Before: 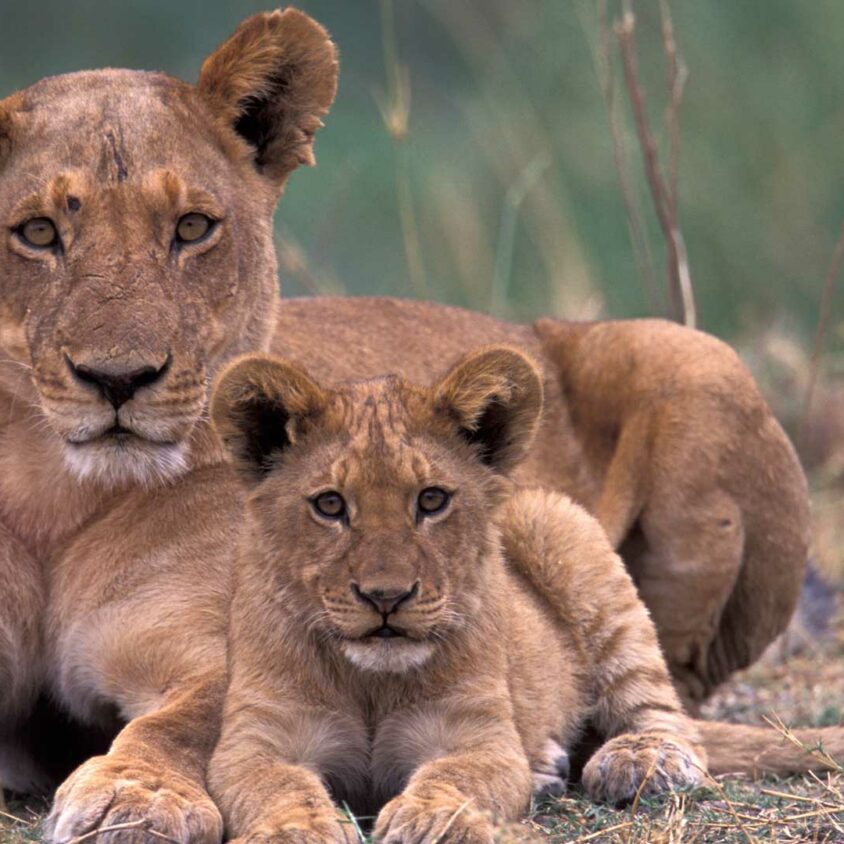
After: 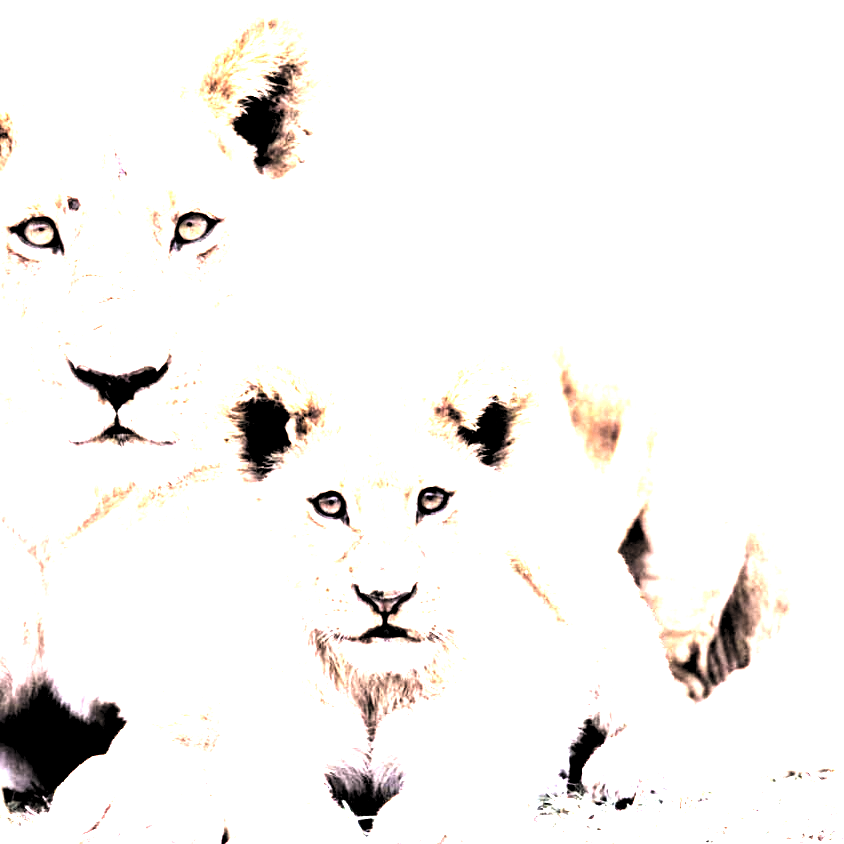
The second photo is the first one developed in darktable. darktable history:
levels: levels [0.514, 0.759, 1]
exposure: black level correction 0, exposure 4 EV, compensate exposure bias true, compensate highlight preservation false
